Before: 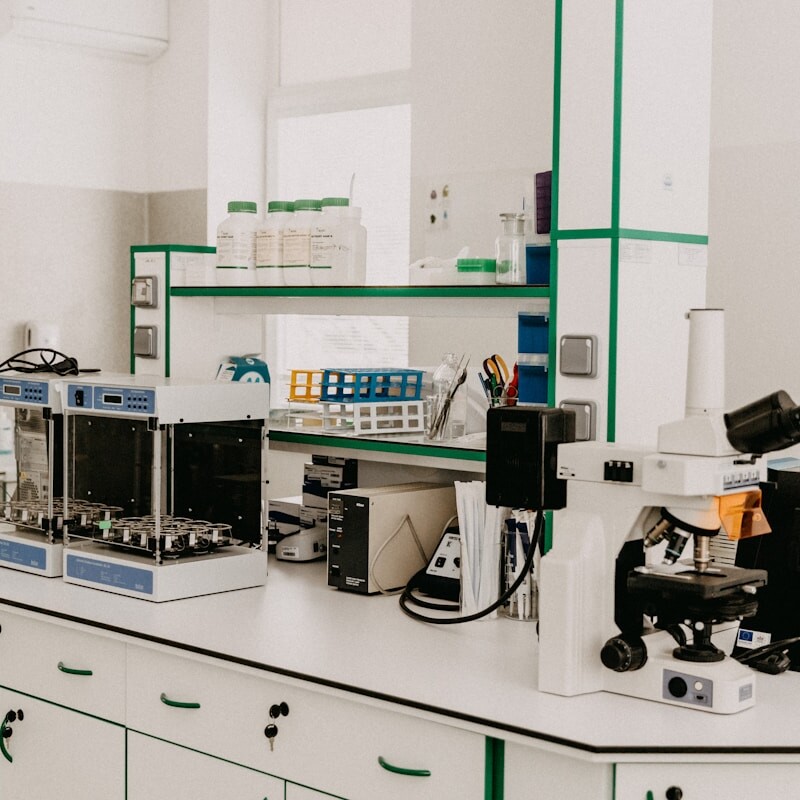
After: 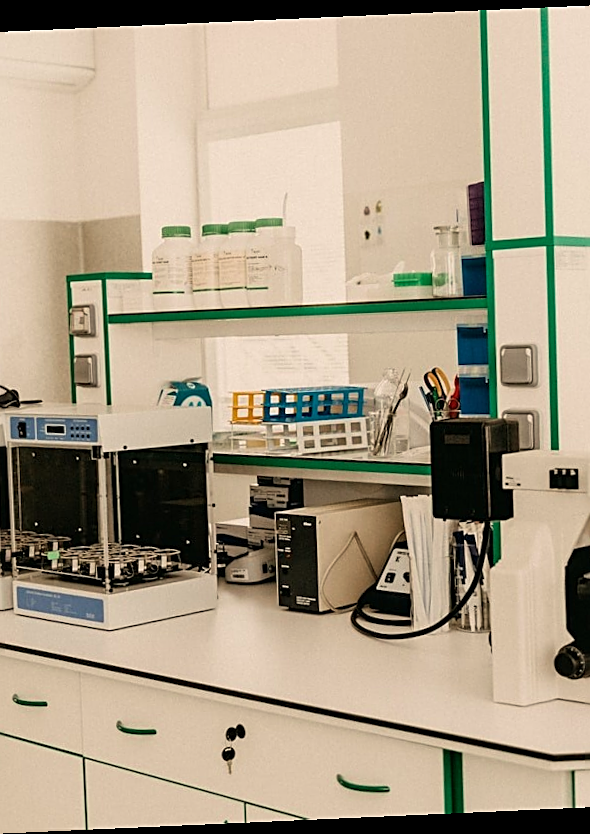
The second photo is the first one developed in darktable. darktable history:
white balance: red 1.045, blue 0.932
crop and rotate: left 9.061%, right 20.142%
sharpen: on, module defaults
rotate and perspective: rotation -2.56°, automatic cropping off
velvia: on, module defaults
